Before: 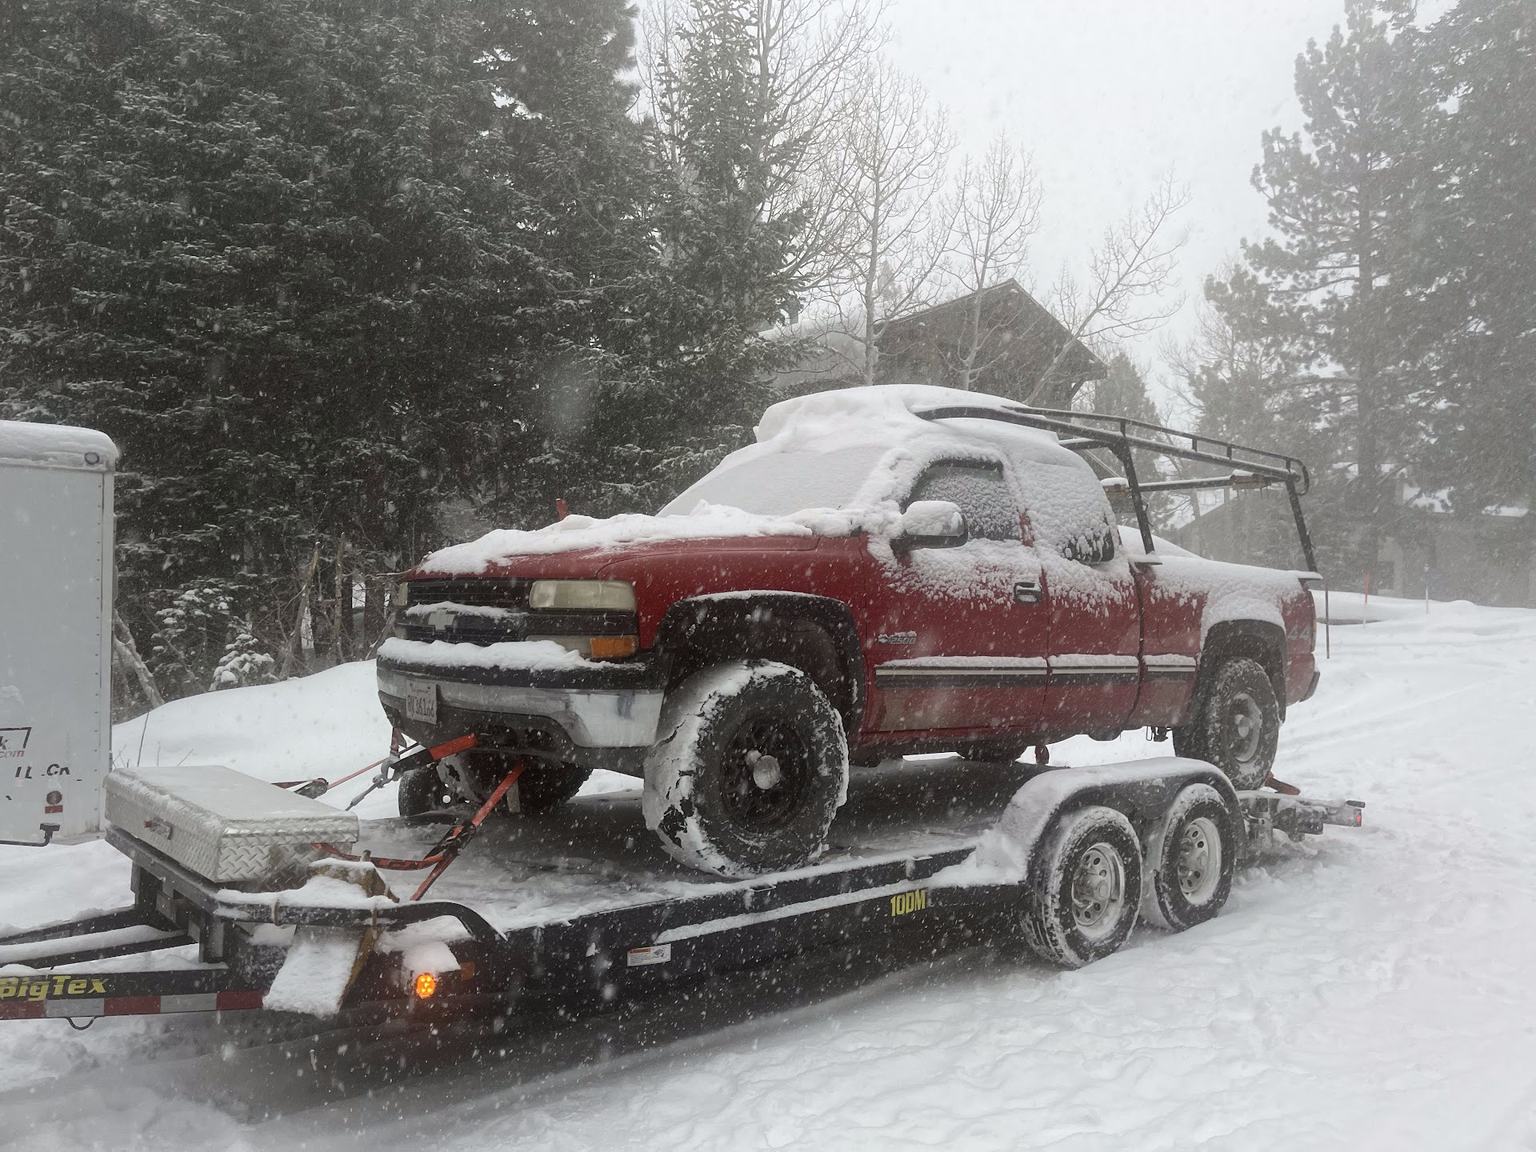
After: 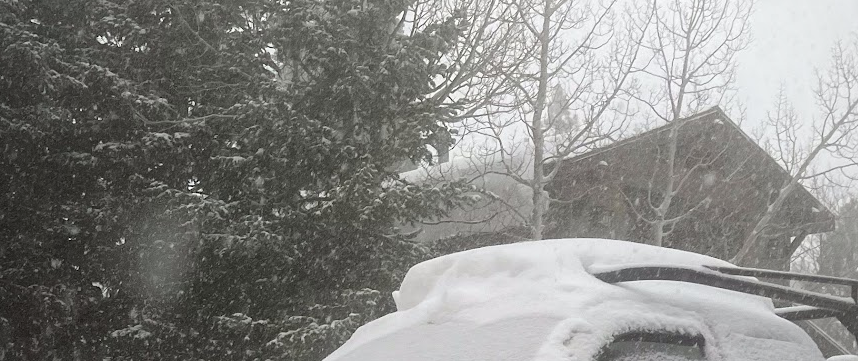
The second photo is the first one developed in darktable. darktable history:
vignetting: brightness -0.167
crop: left 28.64%, top 16.832%, right 26.637%, bottom 58.055%
